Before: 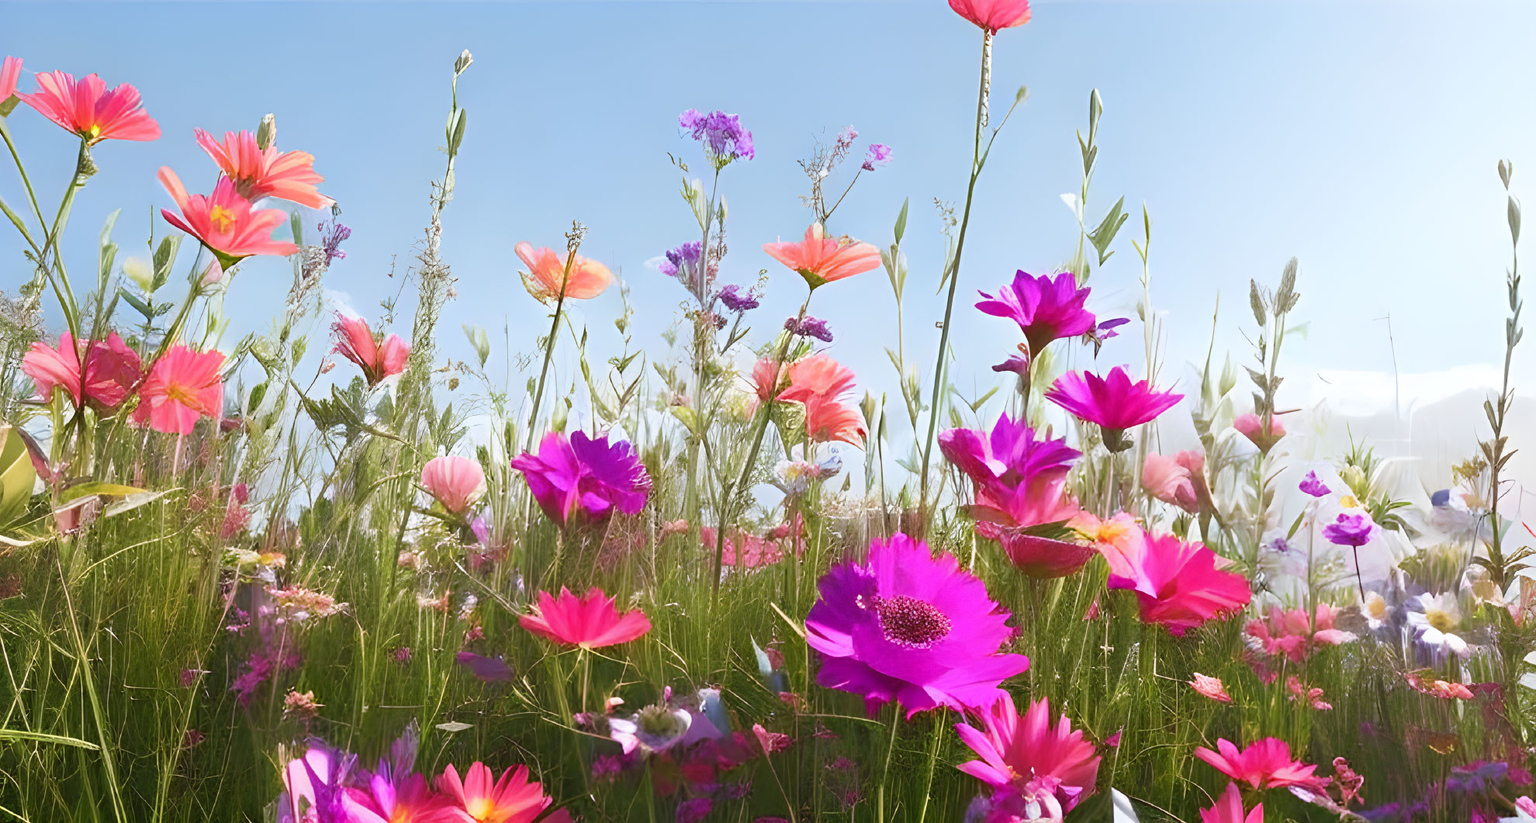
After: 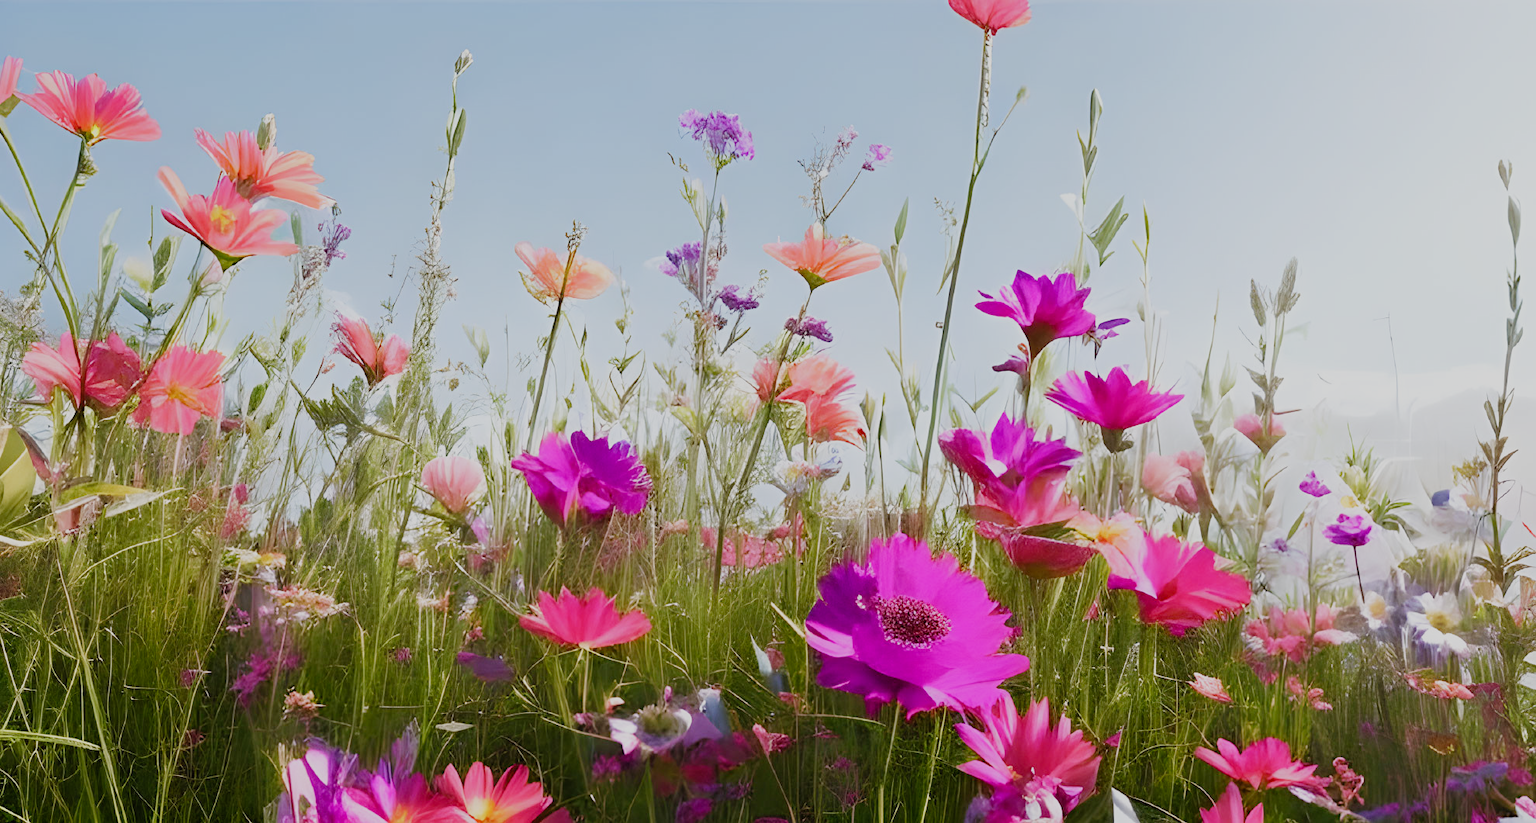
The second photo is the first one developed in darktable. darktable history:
filmic rgb: black relative exposure -7.65 EV, white relative exposure 4.56 EV, threshold 2.95 EV, hardness 3.61, add noise in highlights 0.001, preserve chrominance no, color science v3 (2019), use custom middle-gray values true, iterations of high-quality reconstruction 0, contrast in highlights soft, enable highlight reconstruction true
tone equalizer: -7 EV 0.104 EV, smoothing diameter 24.93%, edges refinement/feathering 7.86, preserve details guided filter
